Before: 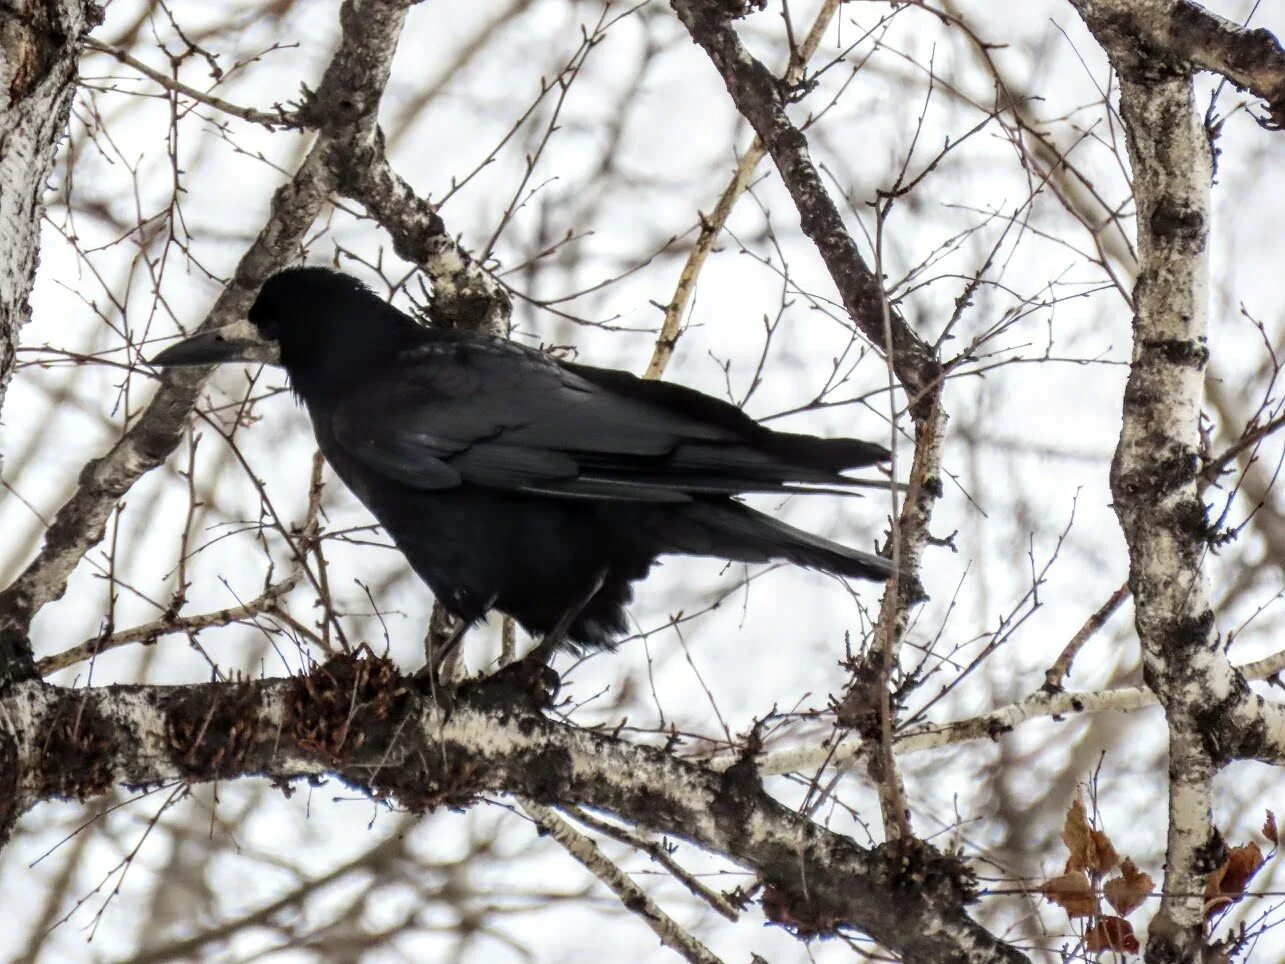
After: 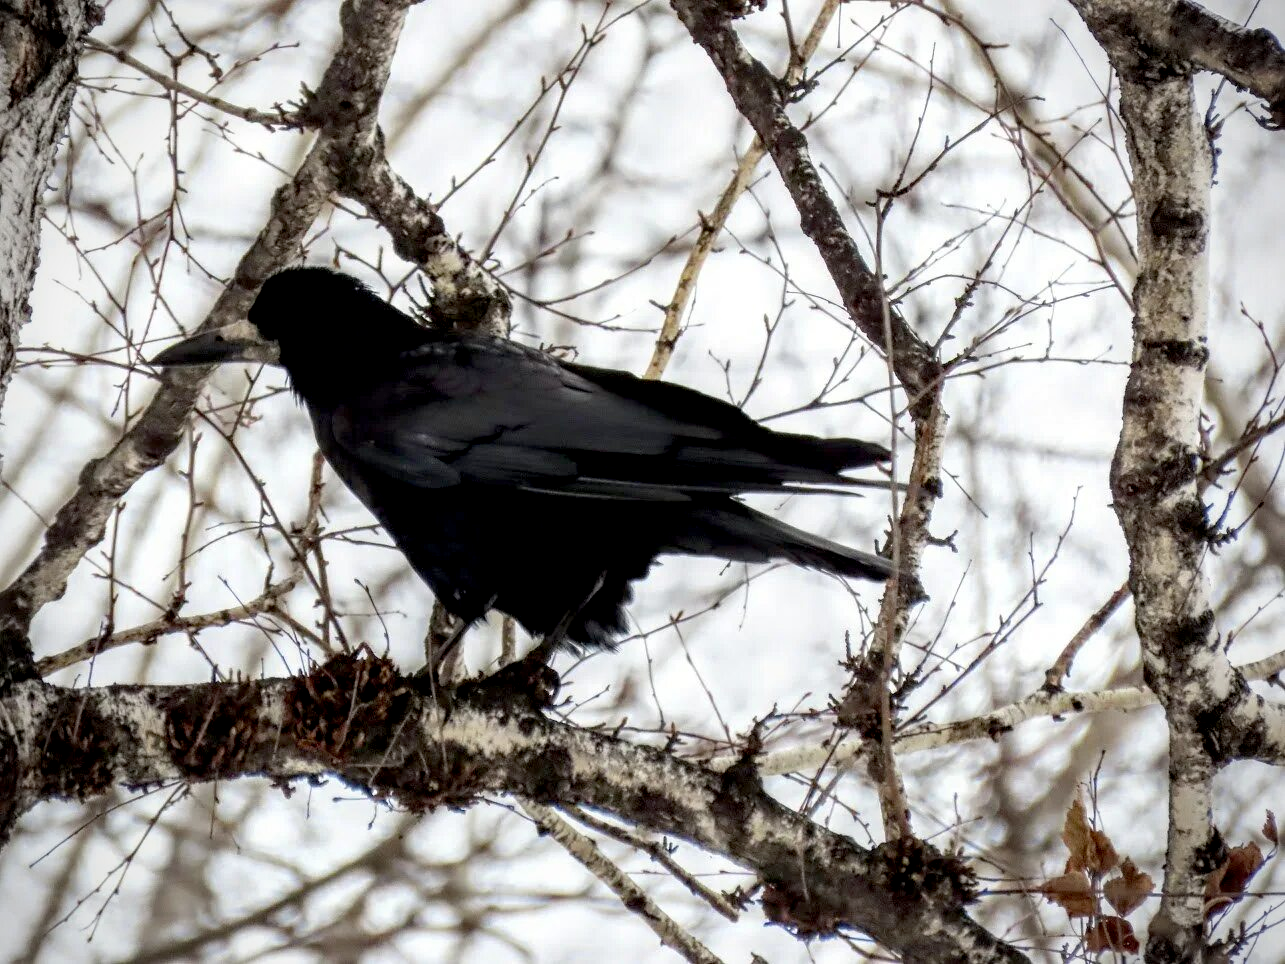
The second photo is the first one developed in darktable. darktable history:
contrast equalizer: y [[0.5, 0.5, 0.478, 0.5, 0.5, 0.5], [0.5 ×6], [0.5 ×6], [0 ×6], [0 ×6]]
vignetting: fall-off radius 60.92%
exposure: black level correction 0.01, exposure 0.011 EV, compensate highlight preservation false
